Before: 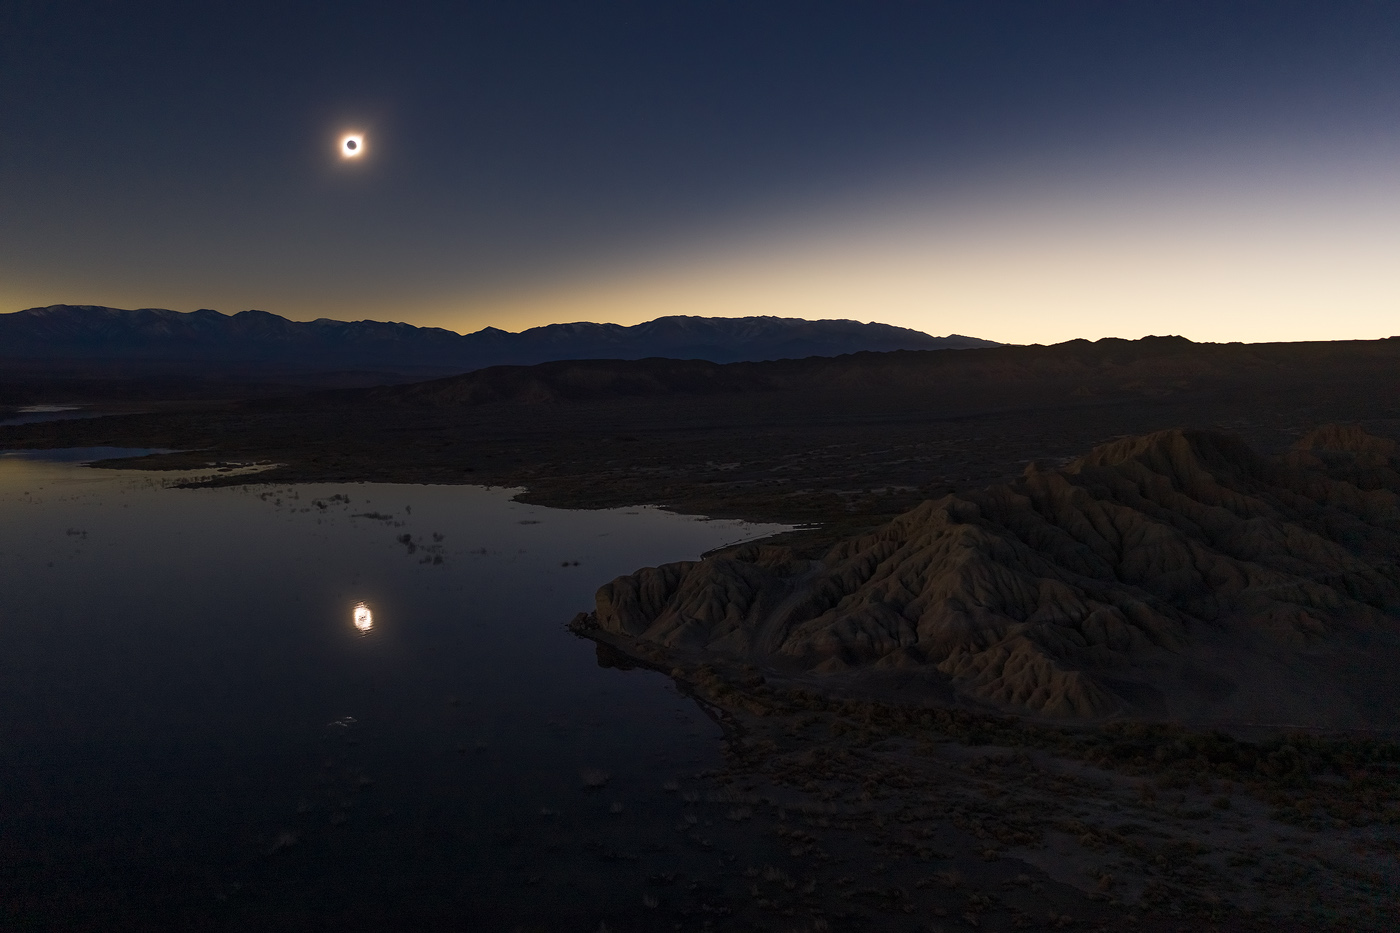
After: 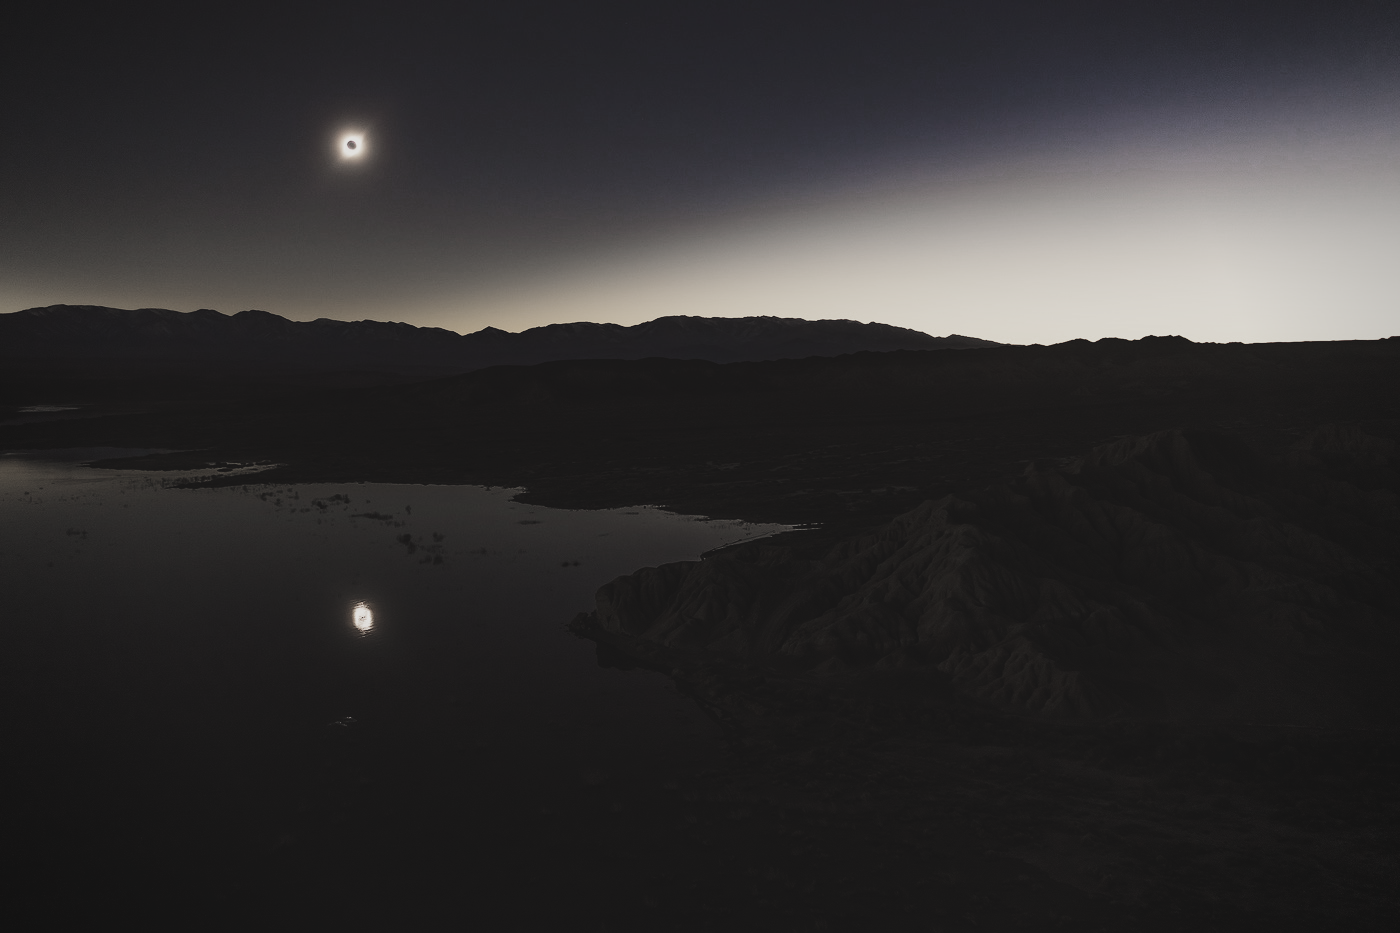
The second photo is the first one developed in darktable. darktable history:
color balance: lift [1.005, 1.002, 0.998, 0.998], gamma [1, 1.021, 1.02, 0.979], gain [0.923, 1.066, 1.056, 0.934]
tone curve: curves: ch0 [(0, 0) (0.003, 0.077) (0.011, 0.079) (0.025, 0.085) (0.044, 0.095) (0.069, 0.109) (0.1, 0.124) (0.136, 0.142) (0.177, 0.169) (0.224, 0.207) (0.277, 0.267) (0.335, 0.347) (0.399, 0.442) (0.468, 0.54) (0.543, 0.635) (0.623, 0.726) (0.709, 0.813) (0.801, 0.882) (0.898, 0.934) (1, 1)], preserve colors none
vignetting: fall-off radius 60.92%
color zones: curves: ch0 [(0, 0.613) (0.01, 0.613) (0.245, 0.448) (0.498, 0.529) (0.642, 0.665) (0.879, 0.777) (0.99, 0.613)]; ch1 [(0, 0.272) (0.219, 0.127) (0.724, 0.346)]
filmic rgb: black relative exposure -7.65 EV, white relative exposure 4.56 EV, hardness 3.61, color science v6 (2022)
